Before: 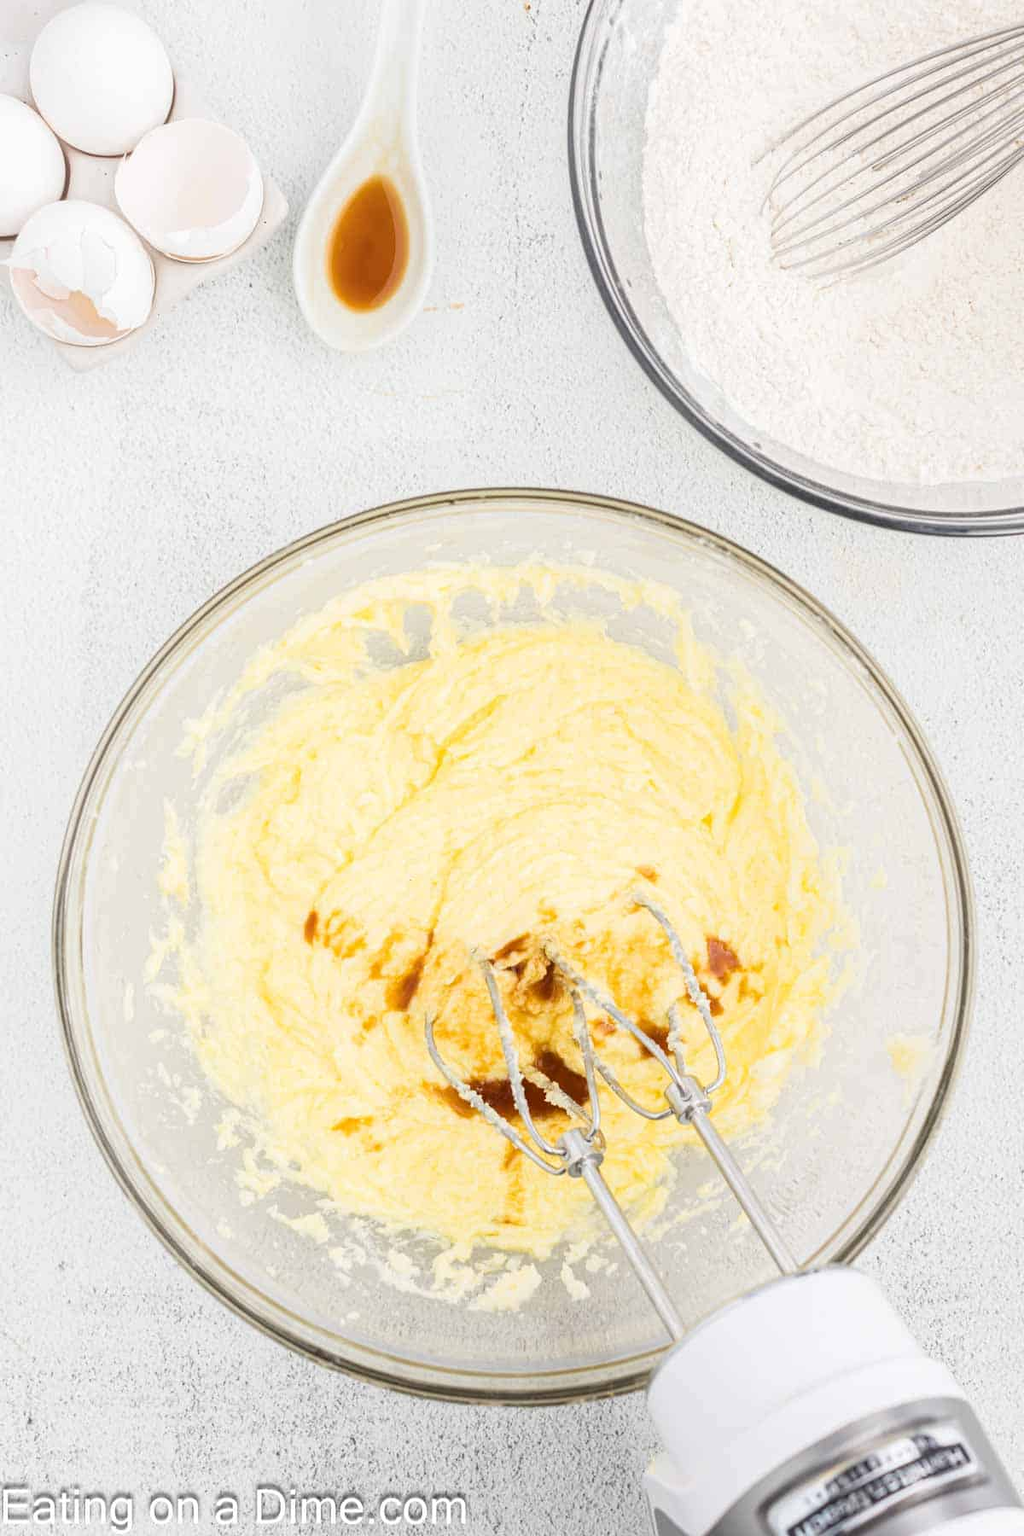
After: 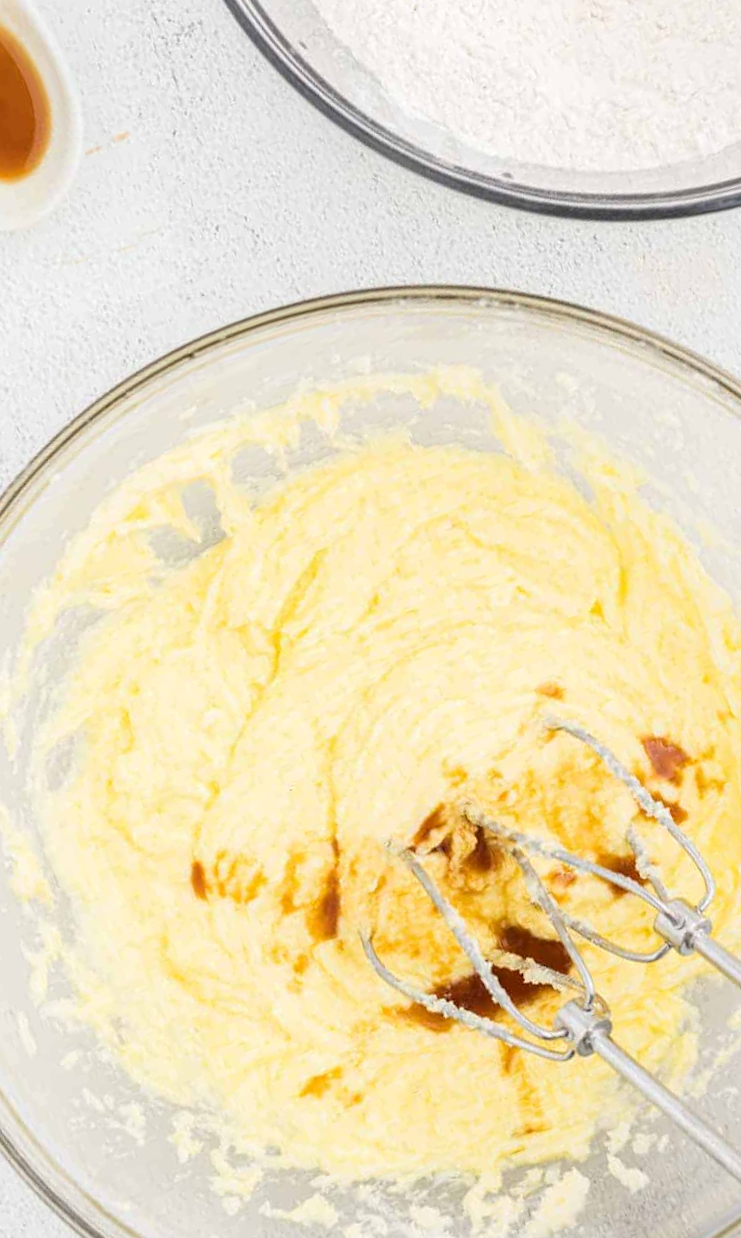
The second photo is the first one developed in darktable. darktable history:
crop and rotate: angle 19.18°, left 6.909%, right 4.235%, bottom 1.079%
